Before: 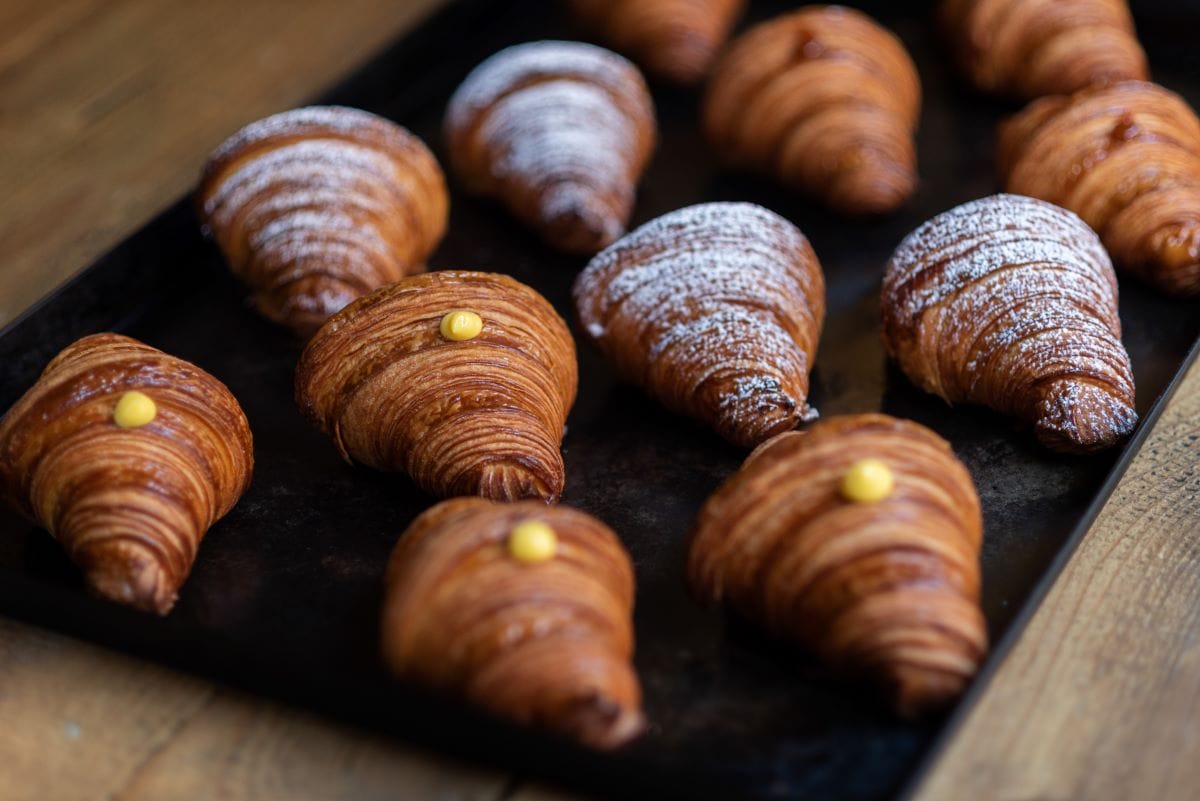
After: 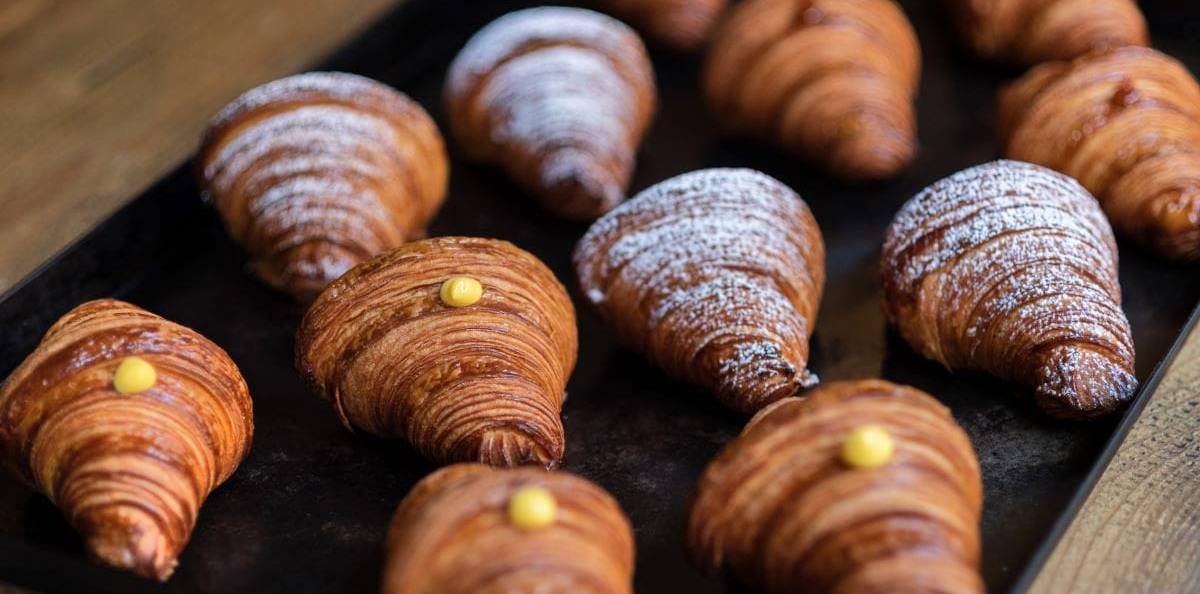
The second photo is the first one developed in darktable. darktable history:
crop: top 4.267%, bottom 21.483%
shadows and highlights: shadows 52.48, soften with gaussian
